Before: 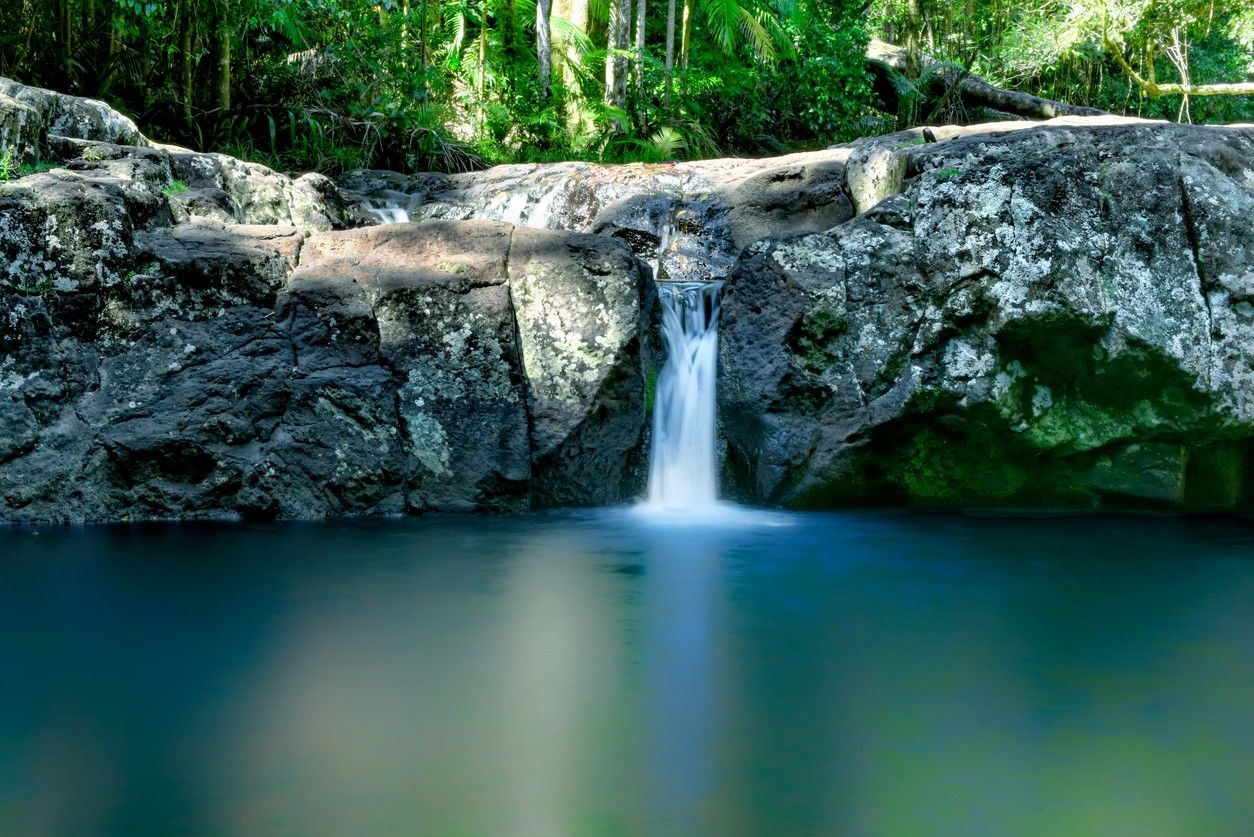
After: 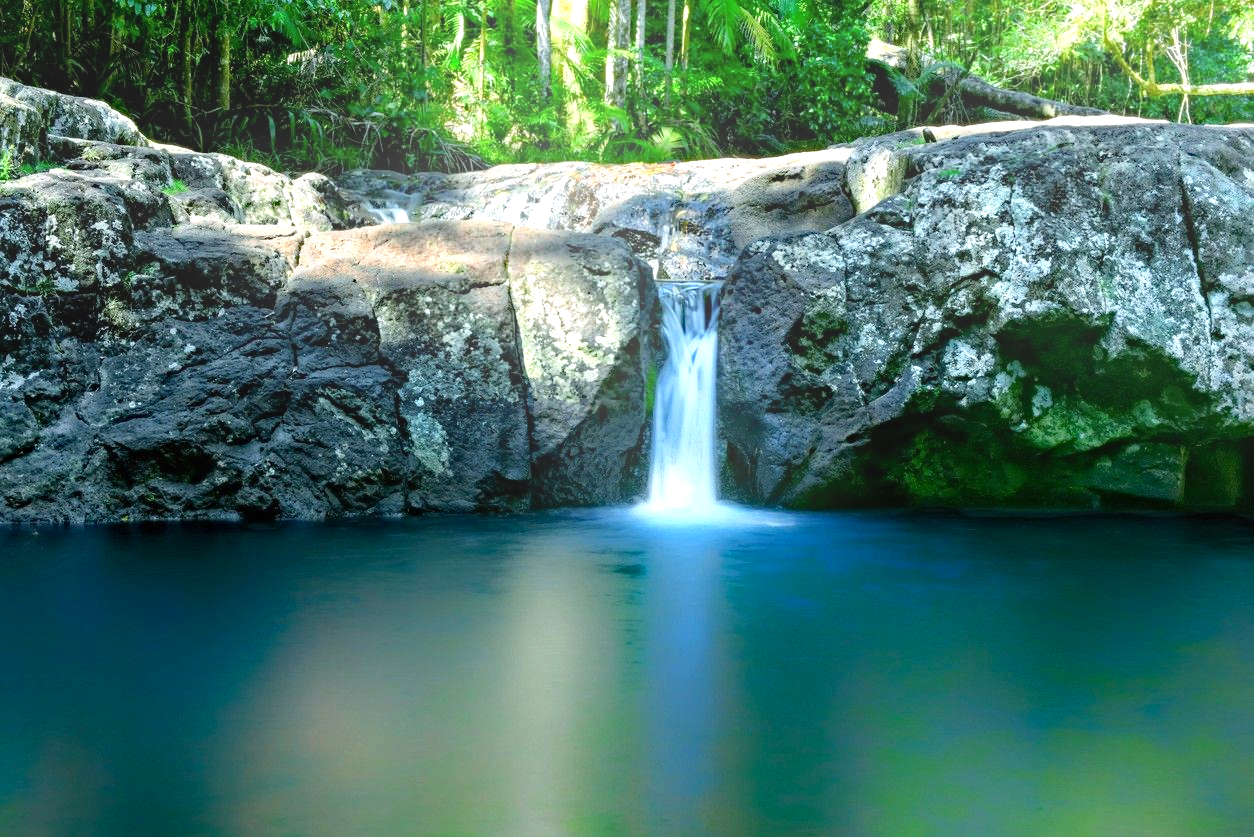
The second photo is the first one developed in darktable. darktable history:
bloom: on, module defaults
haze removal: strength 0.29, distance 0.25, compatibility mode true, adaptive false
exposure: black level correction 0, exposure 0.5 EV, compensate exposure bias true, compensate highlight preservation false
